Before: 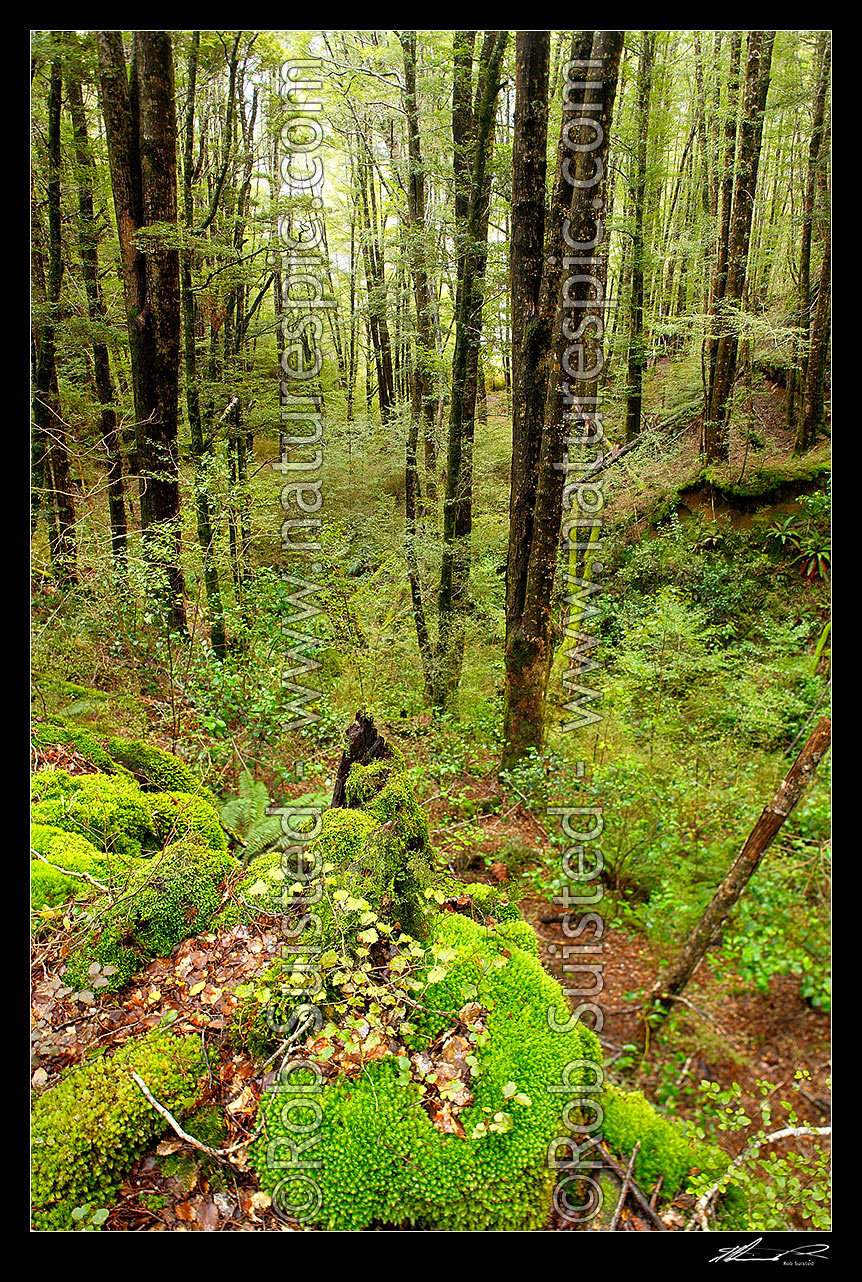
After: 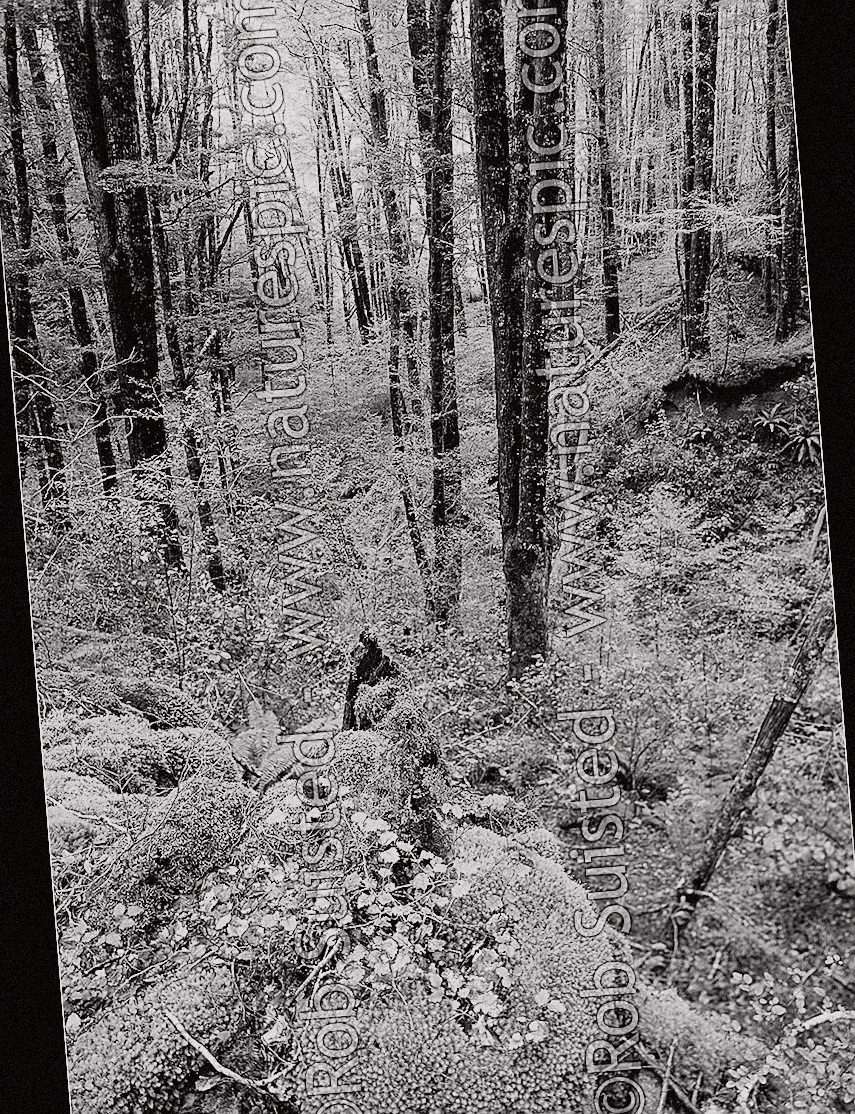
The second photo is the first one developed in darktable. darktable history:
grain: mid-tones bias 0%
tone curve: curves: ch0 [(0, 0.013) (0.036, 0.045) (0.274, 0.286) (0.566, 0.623) (0.794, 0.827) (1, 0.953)]; ch1 [(0, 0) (0.389, 0.403) (0.462, 0.48) (0.499, 0.5) (0.524, 0.527) (0.57, 0.599) (0.626, 0.65) (0.761, 0.781) (1, 1)]; ch2 [(0, 0) (0.464, 0.478) (0.5, 0.501) (0.533, 0.542) (0.599, 0.613) (0.704, 0.731) (1, 1)], color space Lab, independent channels, preserve colors none
filmic rgb: black relative exposure -7.65 EV, white relative exposure 4.56 EV, hardness 3.61
sharpen: on, module defaults
rotate and perspective: rotation -4.57°, crop left 0.054, crop right 0.944, crop top 0.087, crop bottom 0.914
levels: levels [0, 0.478, 1]
color calibration: output gray [0.267, 0.423, 0.261, 0], illuminant same as pipeline (D50), adaptation none (bypass)
velvia: on, module defaults
